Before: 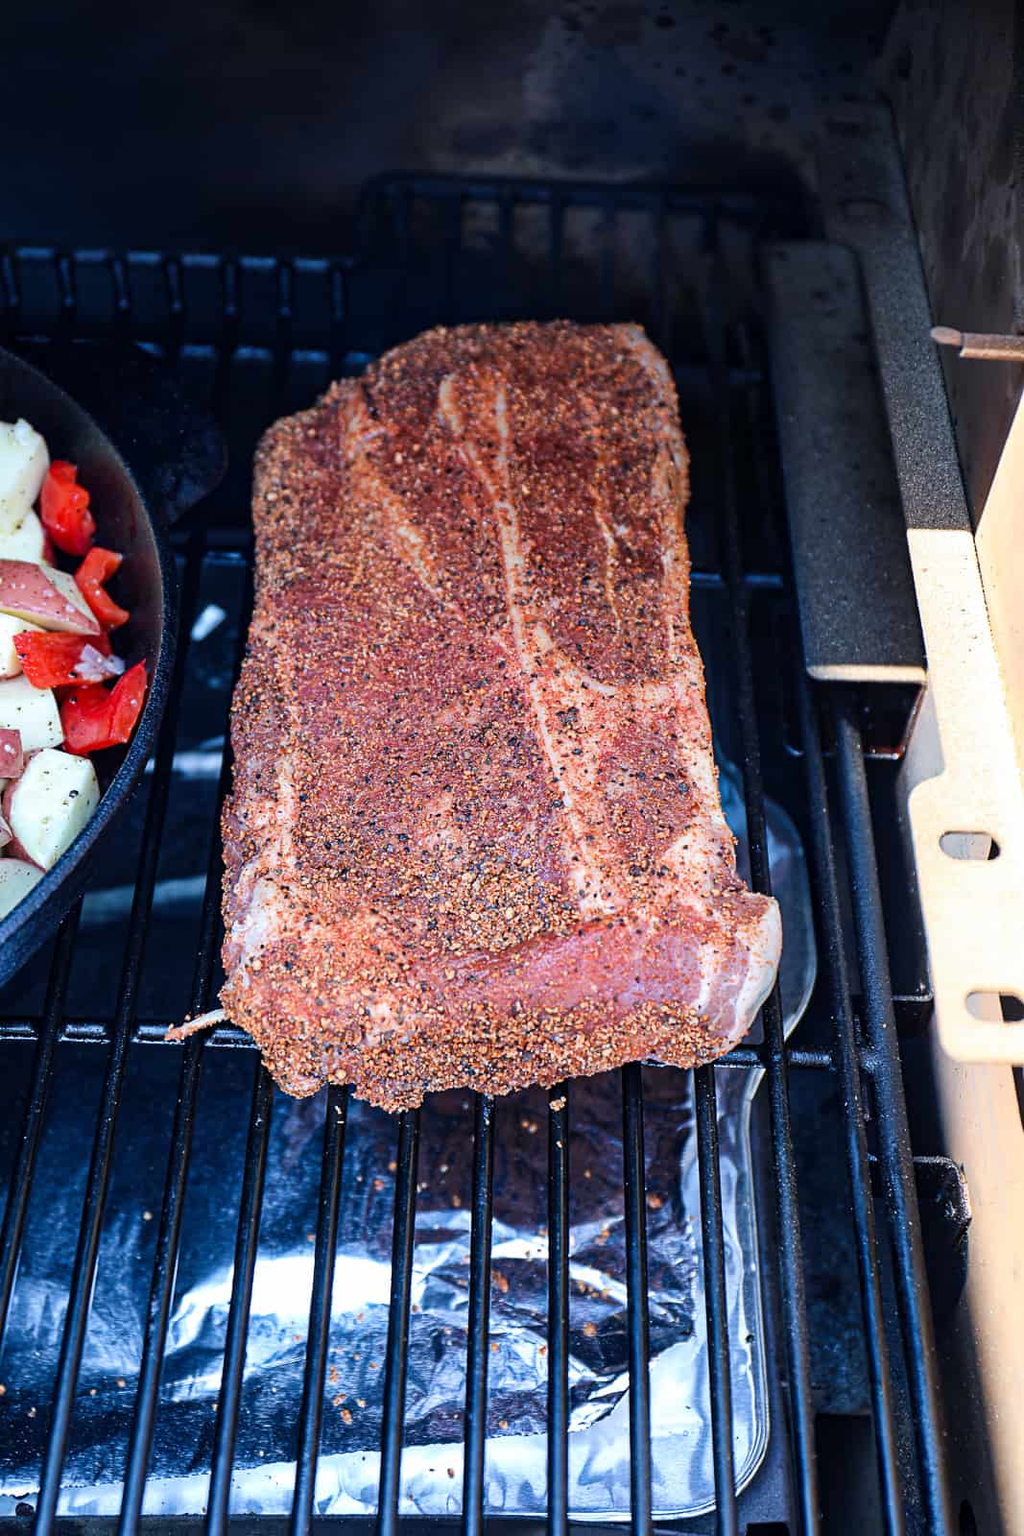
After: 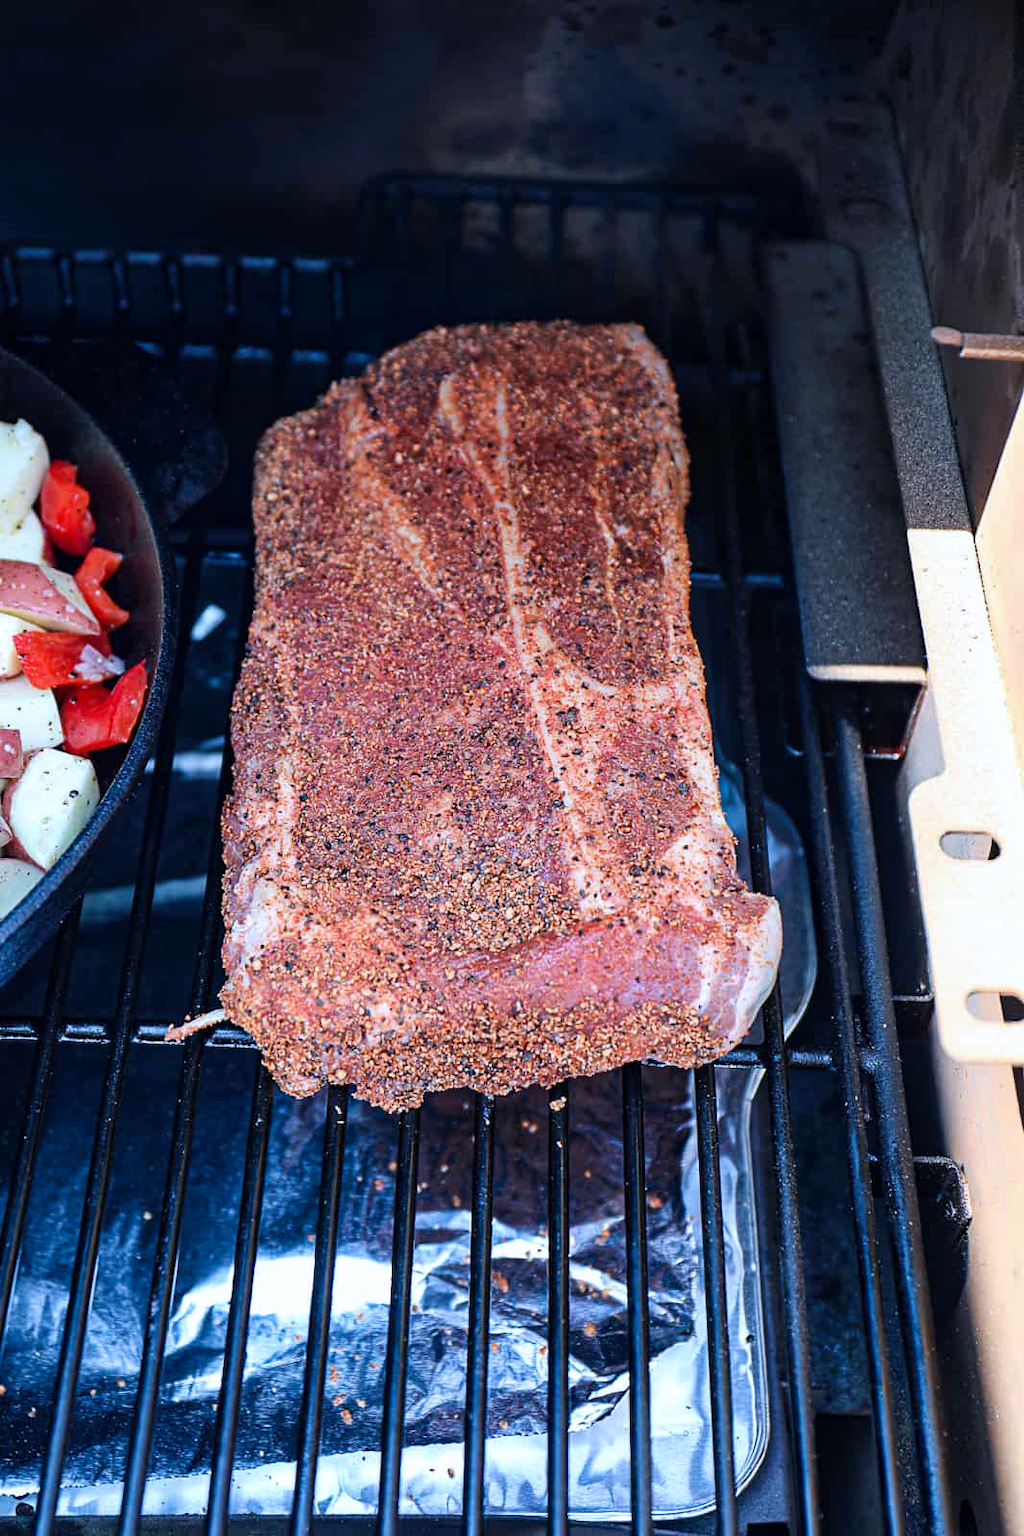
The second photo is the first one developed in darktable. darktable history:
color correction: highlights a* -0.084, highlights b* -5.8, shadows a* -0.131, shadows b* -0.108
